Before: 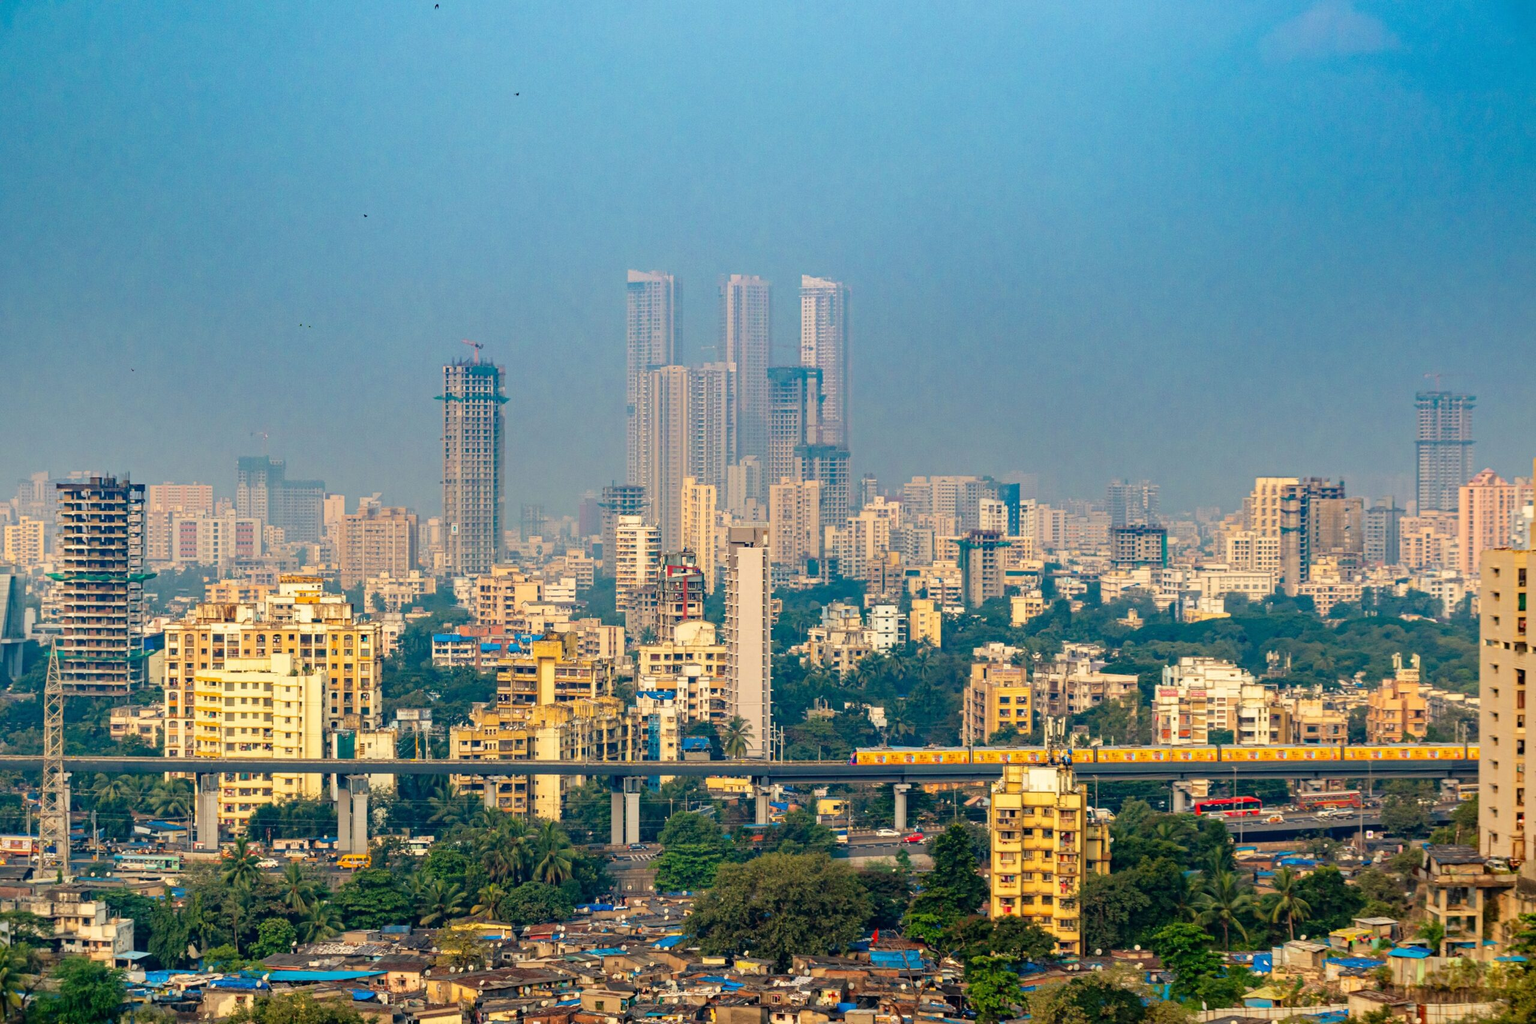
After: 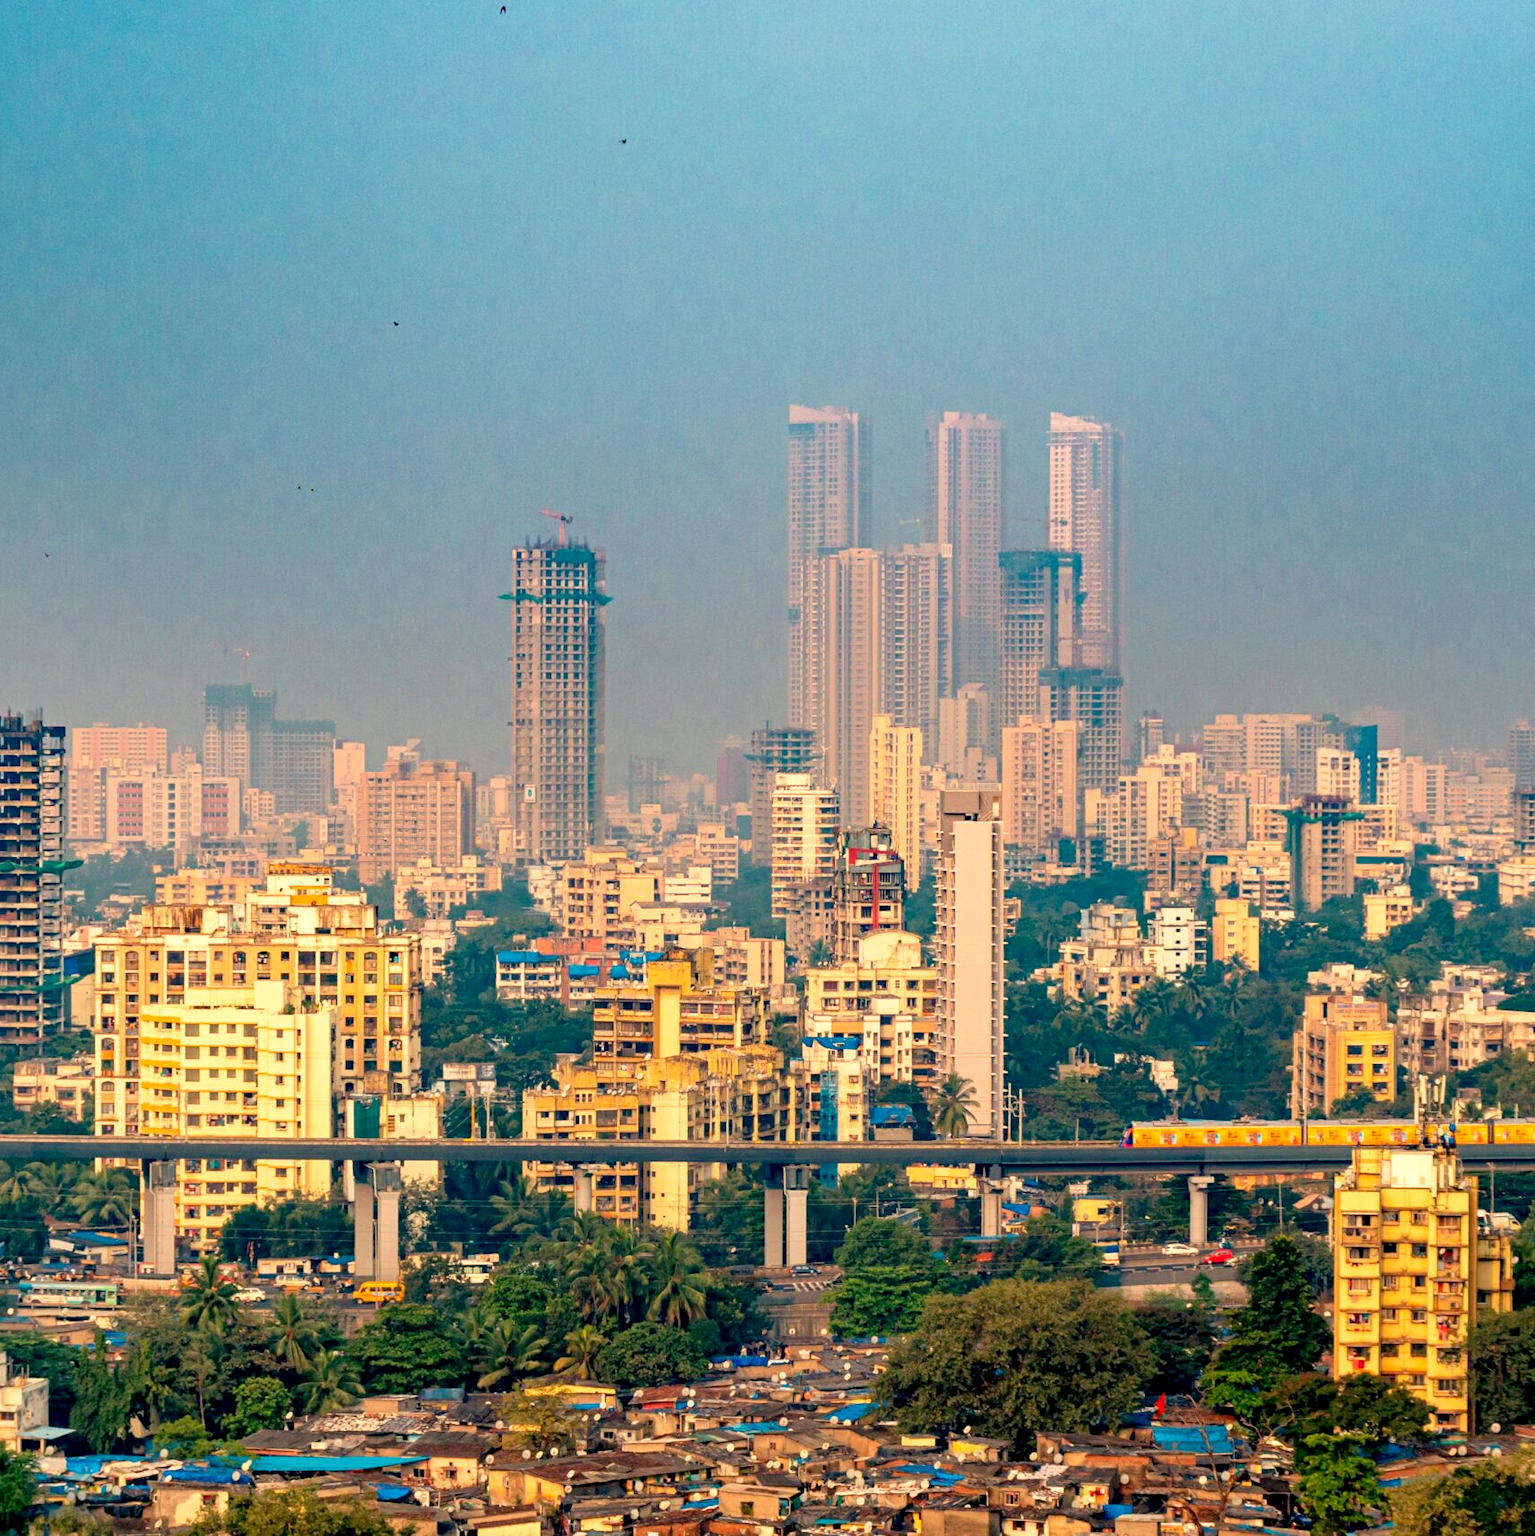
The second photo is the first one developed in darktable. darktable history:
crop and rotate: left 6.617%, right 26.717%
exposure: black level correction 0.009, exposure 0.119 EV, compensate highlight preservation false
white balance: red 1.127, blue 0.943
